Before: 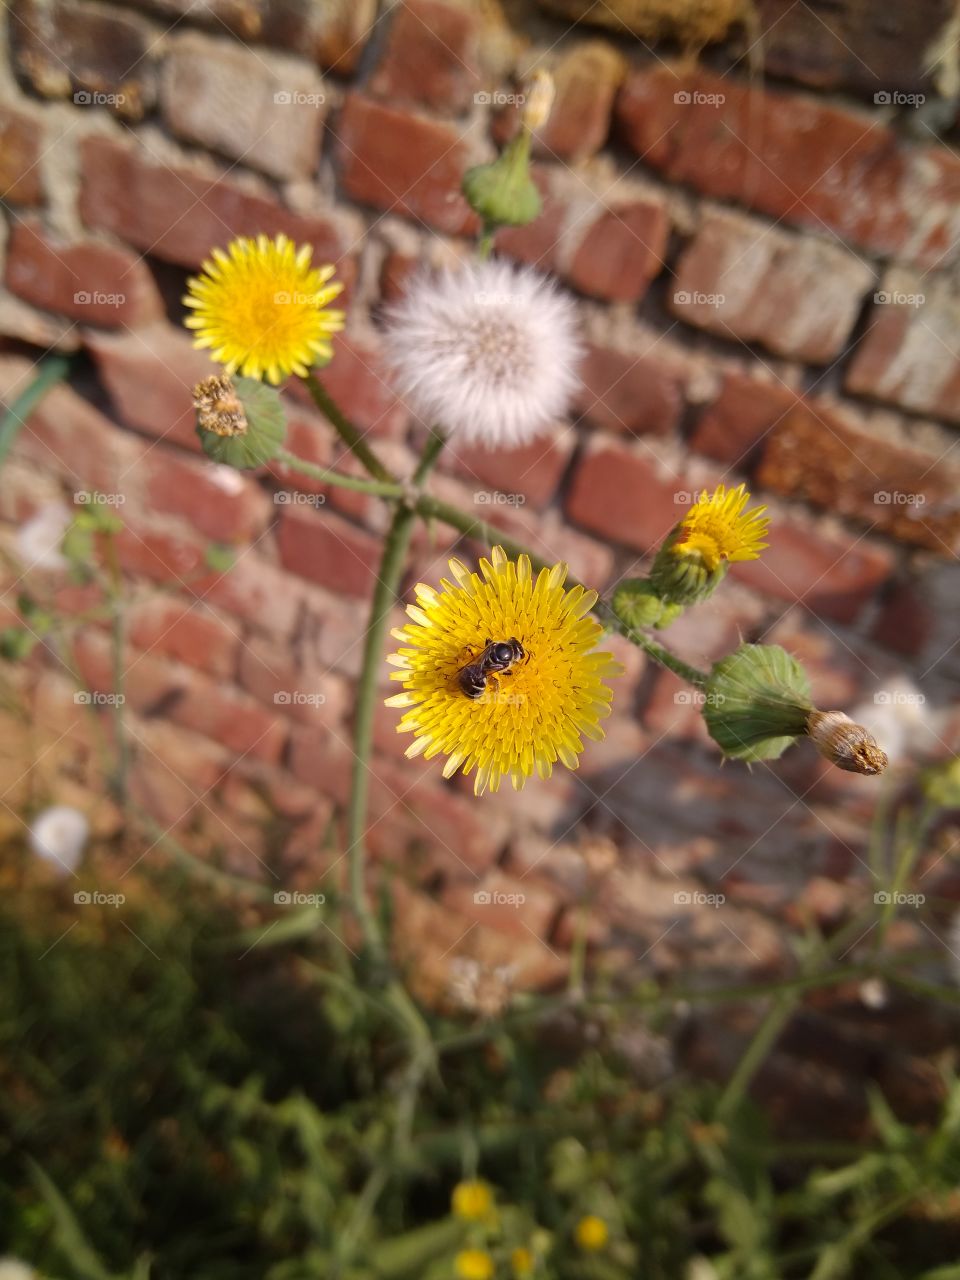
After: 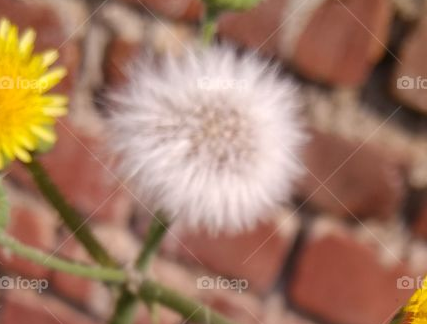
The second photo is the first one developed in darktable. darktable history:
crop: left 28.862%, top 16.843%, right 26.619%, bottom 57.825%
